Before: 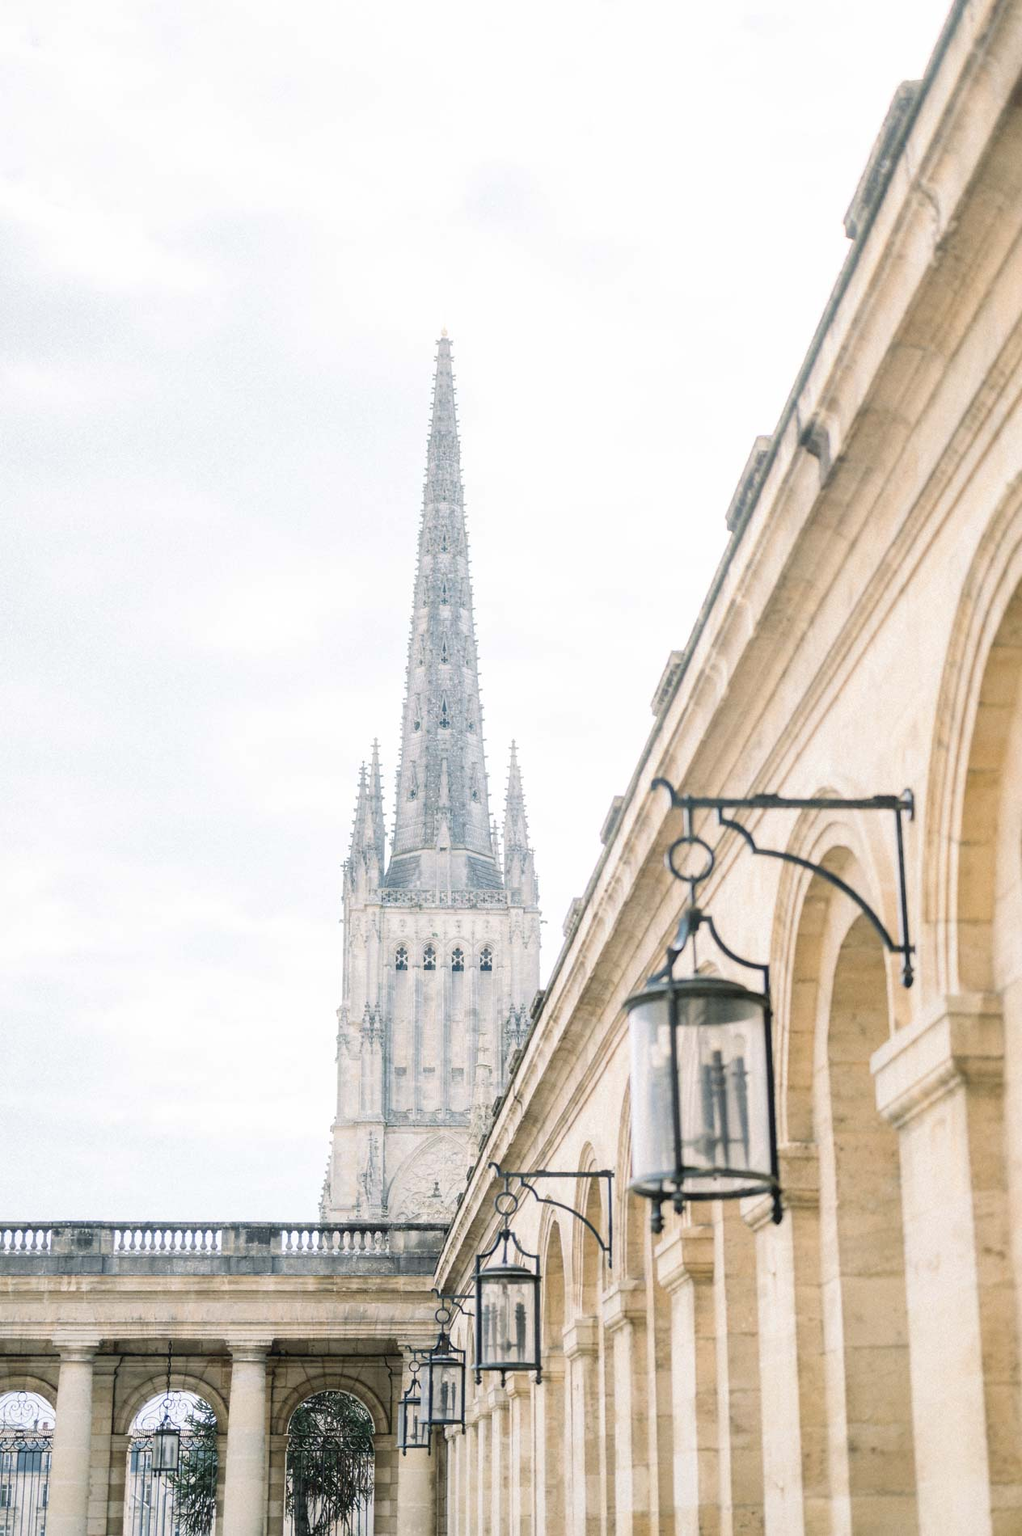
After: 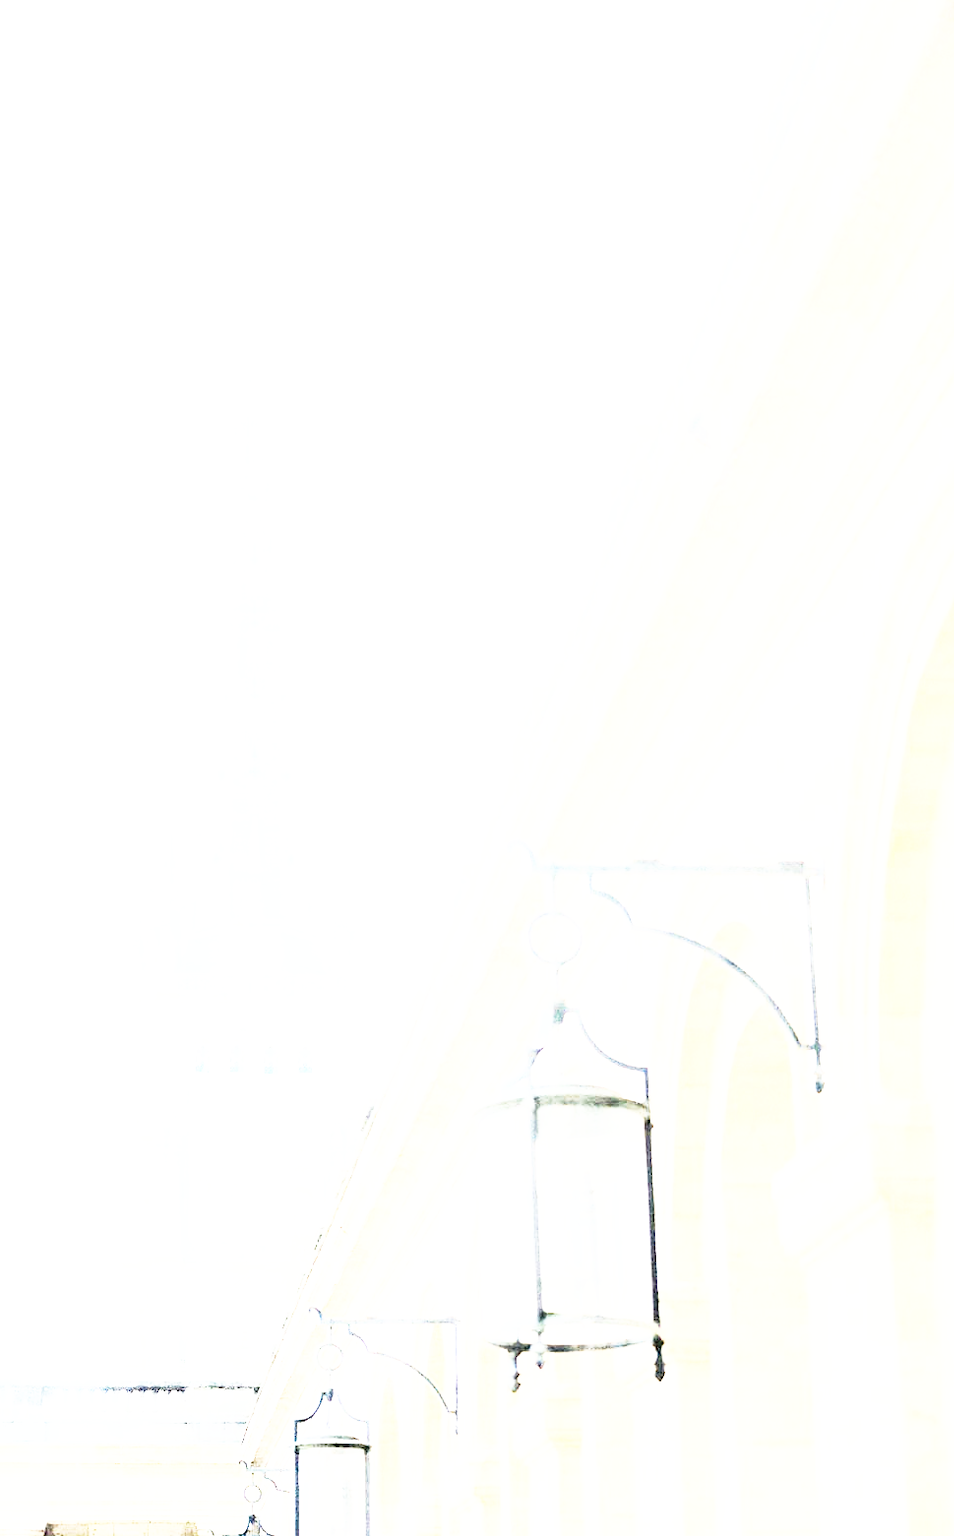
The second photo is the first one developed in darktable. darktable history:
rgb curve: curves: ch0 [(0, 0) (0.21, 0.15) (0.24, 0.21) (0.5, 0.75) (0.75, 0.96) (0.89, 0.99) (1, 1)]; ch1 [(0, 0.02) (0.21, 0.13) (0.25, 0.2) (0.5, 0.67) (0.75, 0.9) (0.89, 0.97) (1, 1)]; ch2 [(0, 0.02) (0.21, 0.13) (0.25, 0.2) (0.5, 0.67) (0.75, 0.9) (0.89, 0.97) (1, 1)], compensate middle gray true
base curve: curves: ch0 [(0, 0) (0.012, 0.01) (0.073, 0.168) (0.31, 0.711) (0.645, 0.957) (1, 1)], preserve colors none
crop: left 23.095%, top 5.827%, bottom 11.854%
exposure: exposure 2.003 EV, compensate highlight preservation false
